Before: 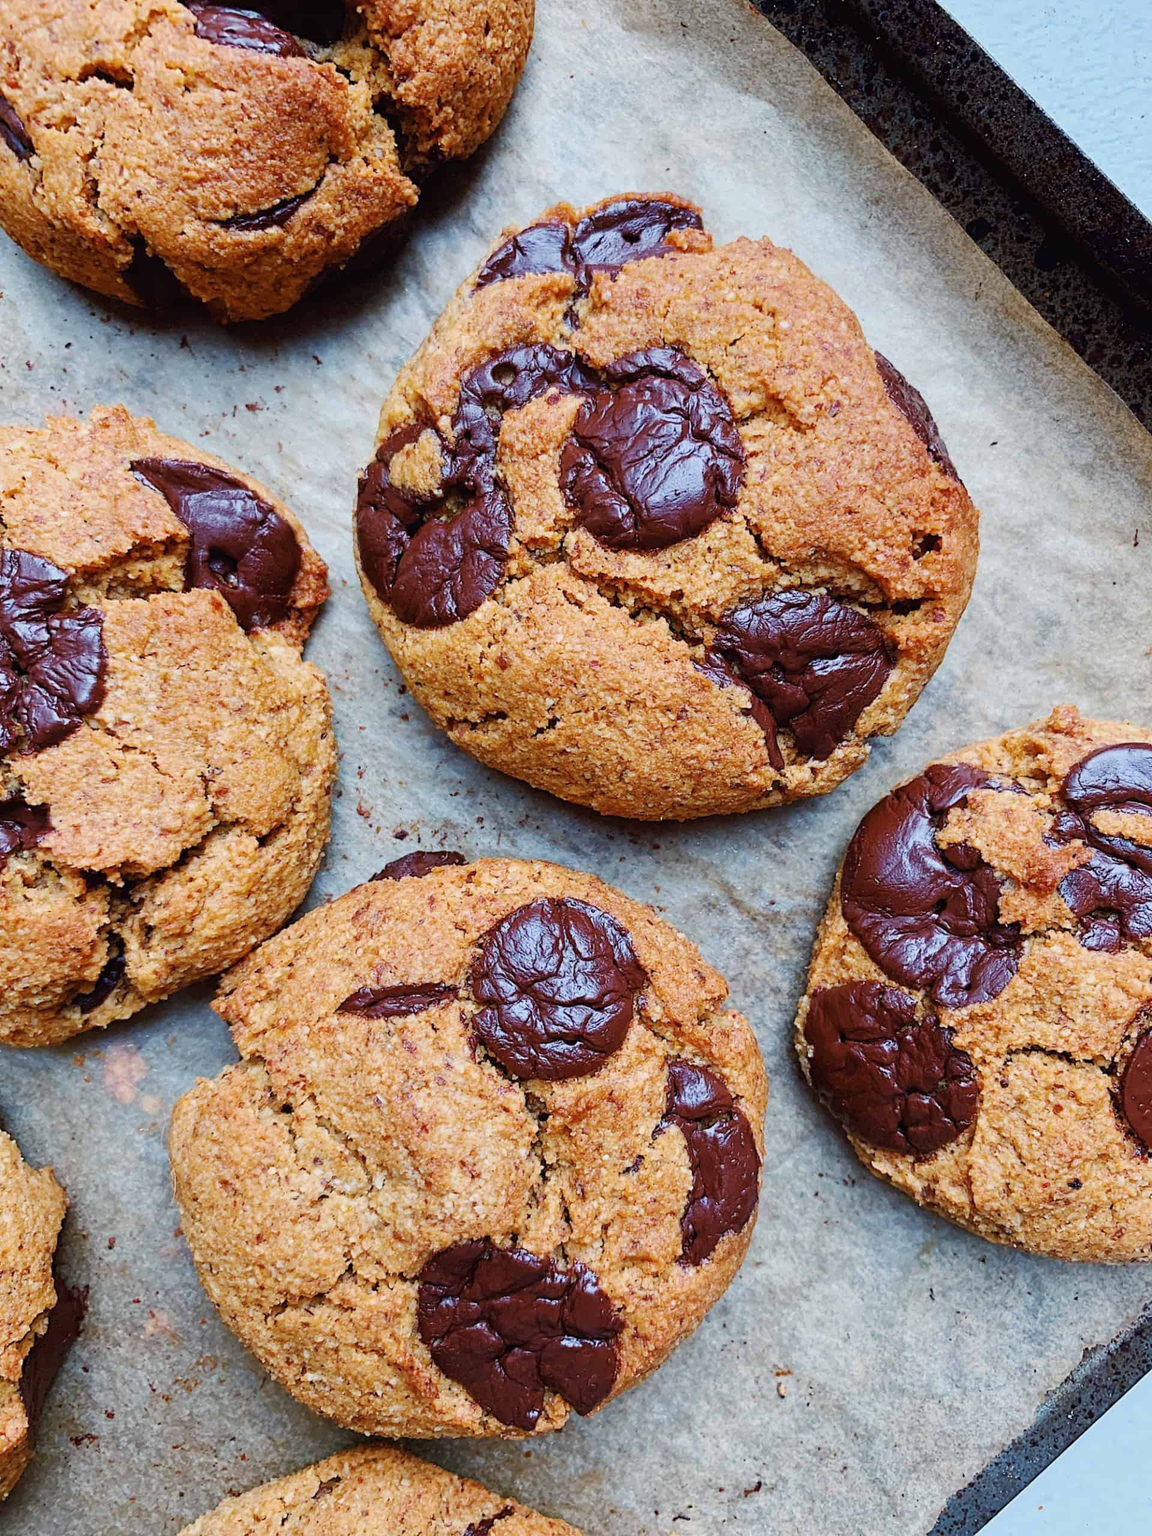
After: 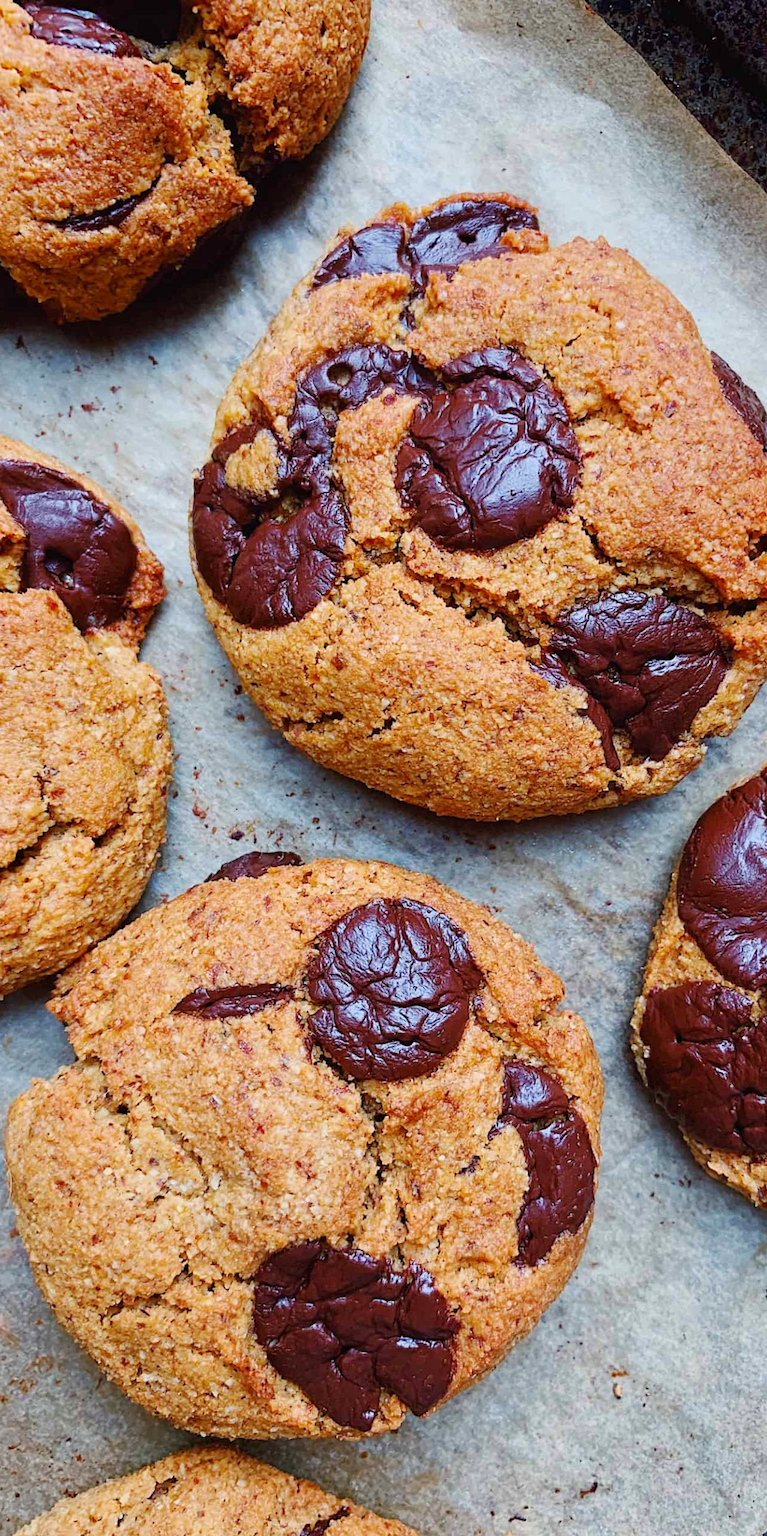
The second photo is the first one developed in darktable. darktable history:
contrast brightness saturation: saturation 0.13
exposure: black level correction 0, compensate exposure bias true, compensate highlight preservation false
crop and rotate: left 14.292%, right 19.041%
